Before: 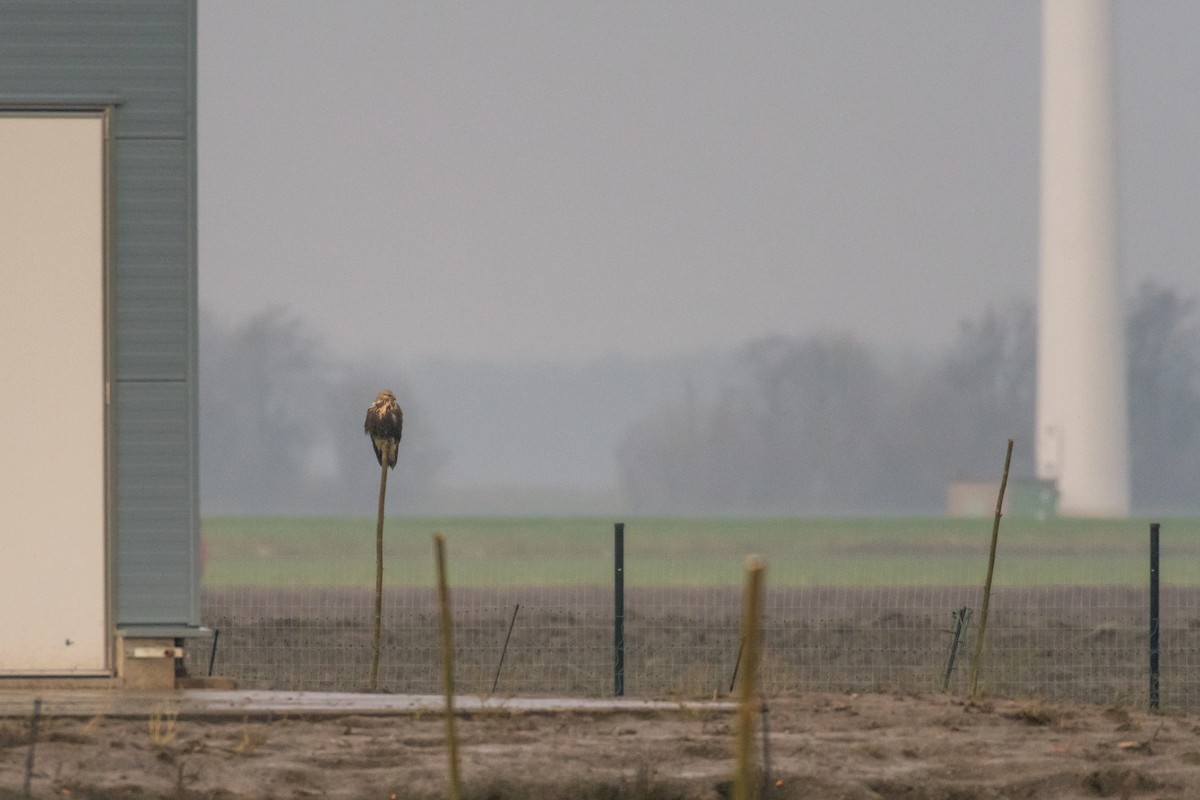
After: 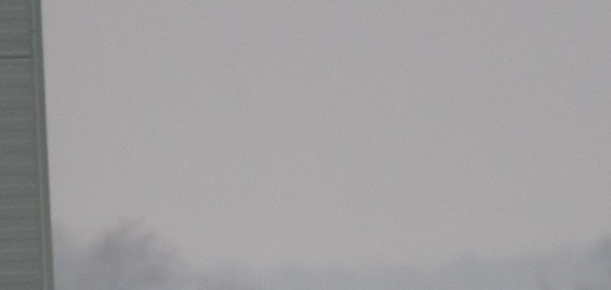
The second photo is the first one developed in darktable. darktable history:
rotate and perspective: rotation -2.12°, lens shift (vertical) 0.009, lens shift (horizontal) -0.008, automatic cropping original format, crop left 0.036, crop right 0.964, crop top 0.05, crop bottom 0.959
crop: left 10.121%, top 10.631%, right 36.218%, bottom 51.526%
